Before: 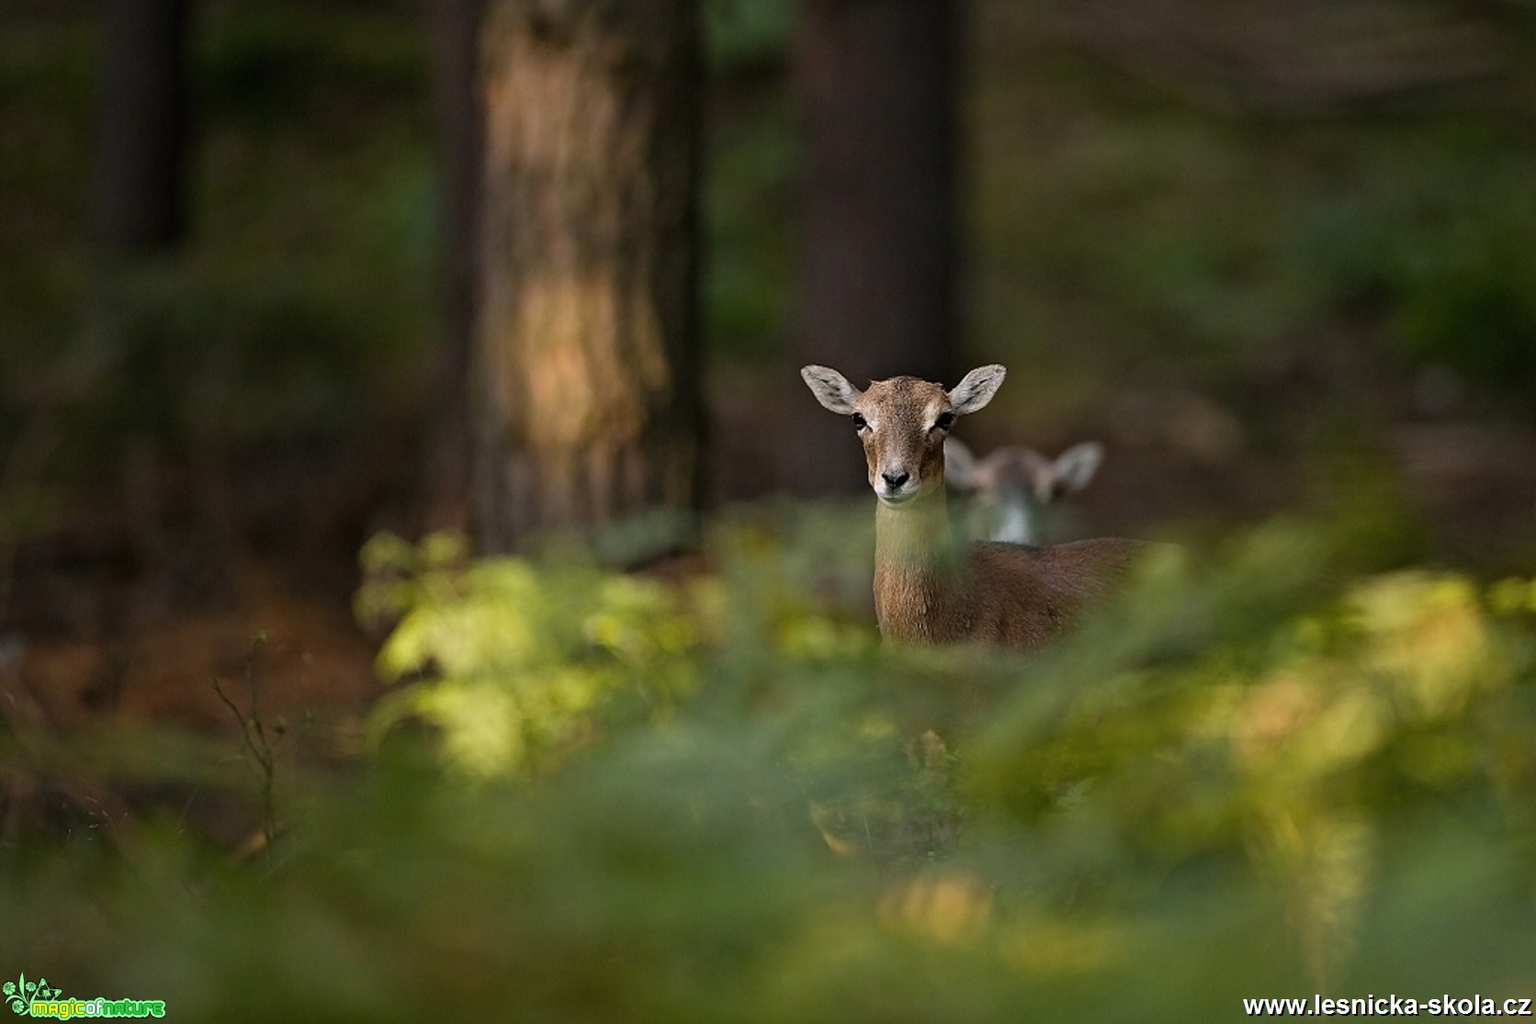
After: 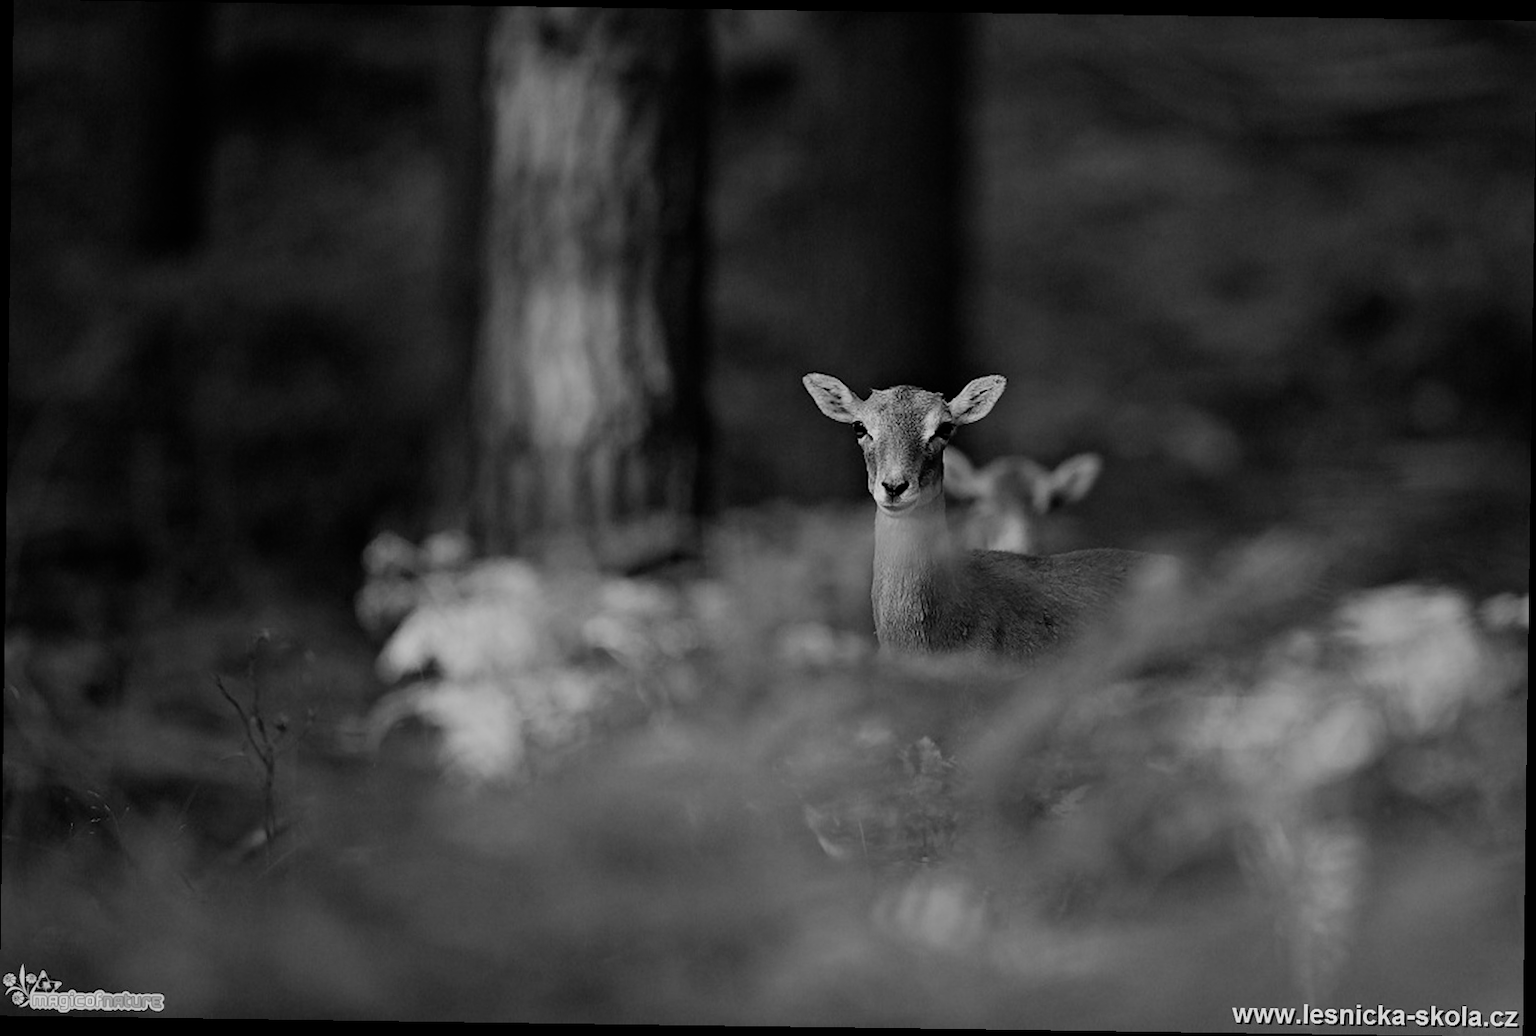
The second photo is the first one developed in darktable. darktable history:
bloom: size 9%, threshold 100%, strength 7%
filmic rgb: black relative exposure -7.65 EV, white relative exposure 4.56 EV, hardness 3.61, contrast 1.05
color correction: highlights a* -0.182, highlights b* -0.124
rotate and perspective: rotation 0.8°, automatic cropping off
monochrome: on, module defaults
